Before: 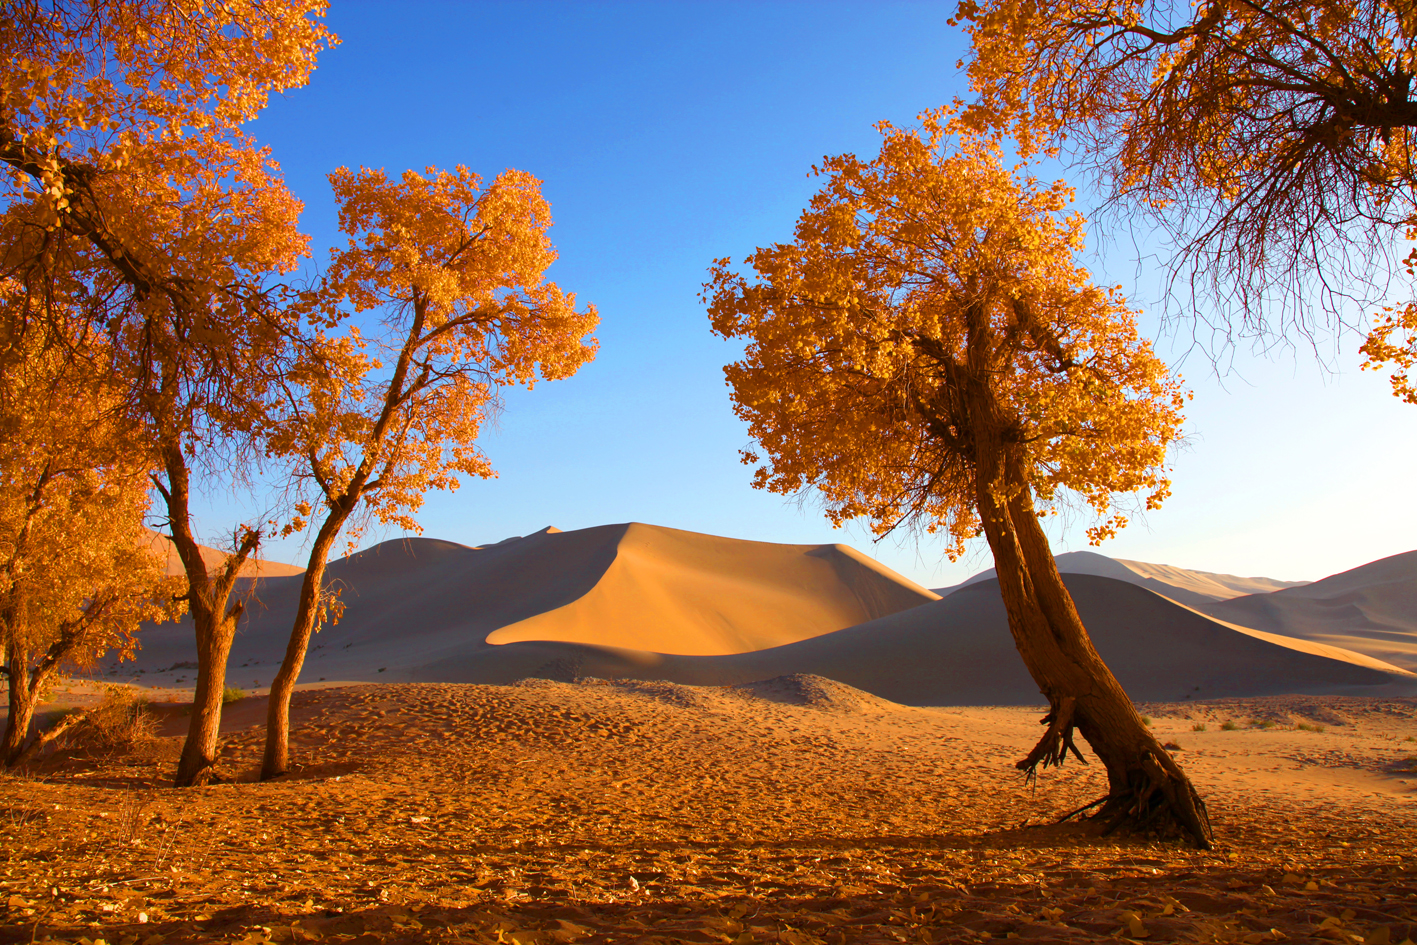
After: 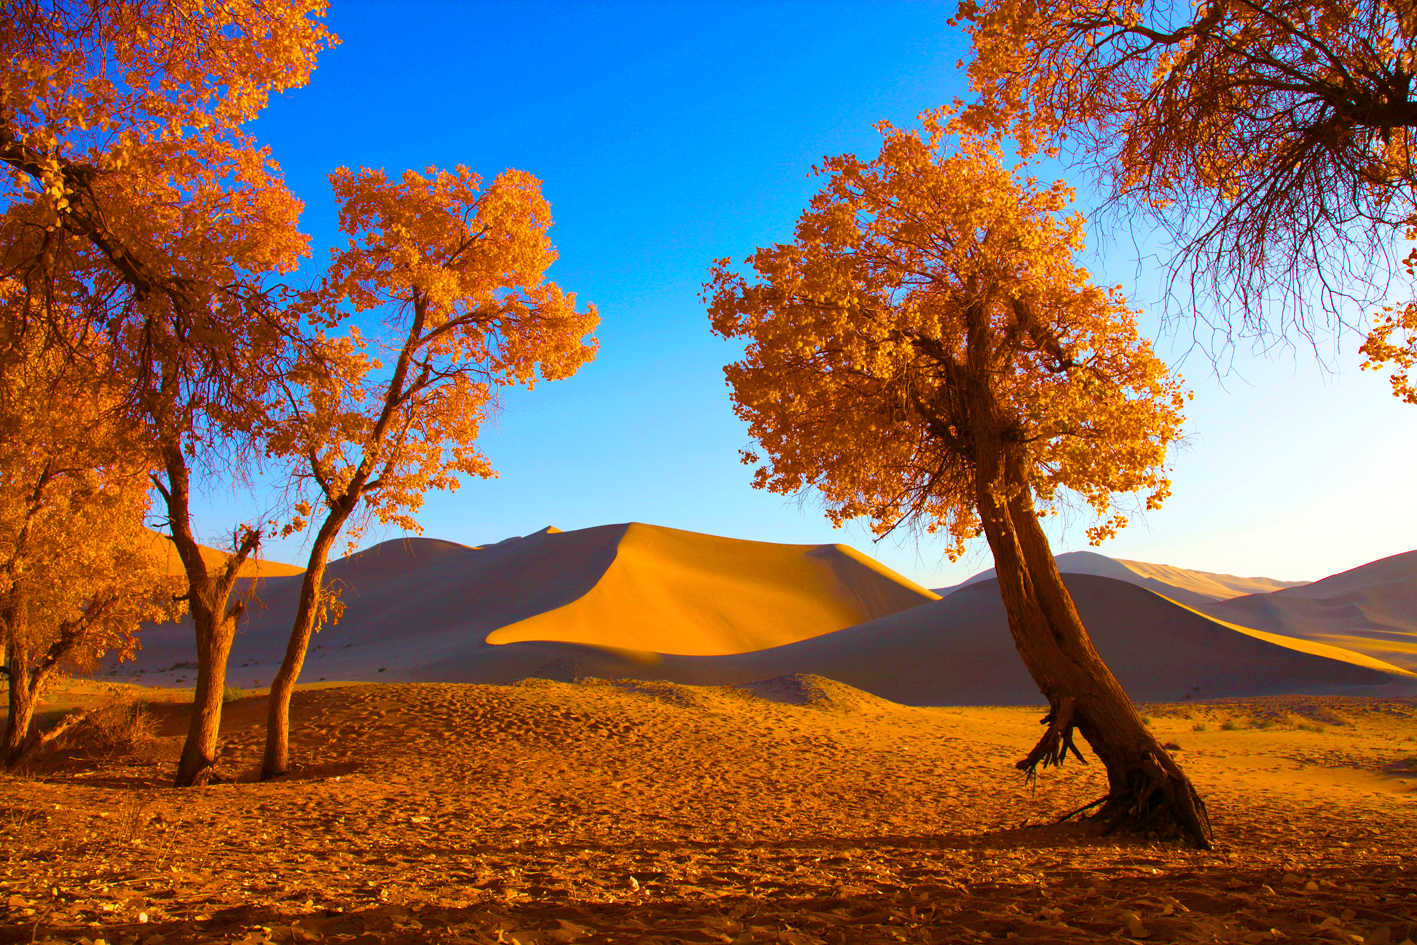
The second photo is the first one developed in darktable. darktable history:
color balance rgb: linear chroma grading › global chroma 15%, perceptual saturation grading › global saturation 30%
velvia: on, module defaults
